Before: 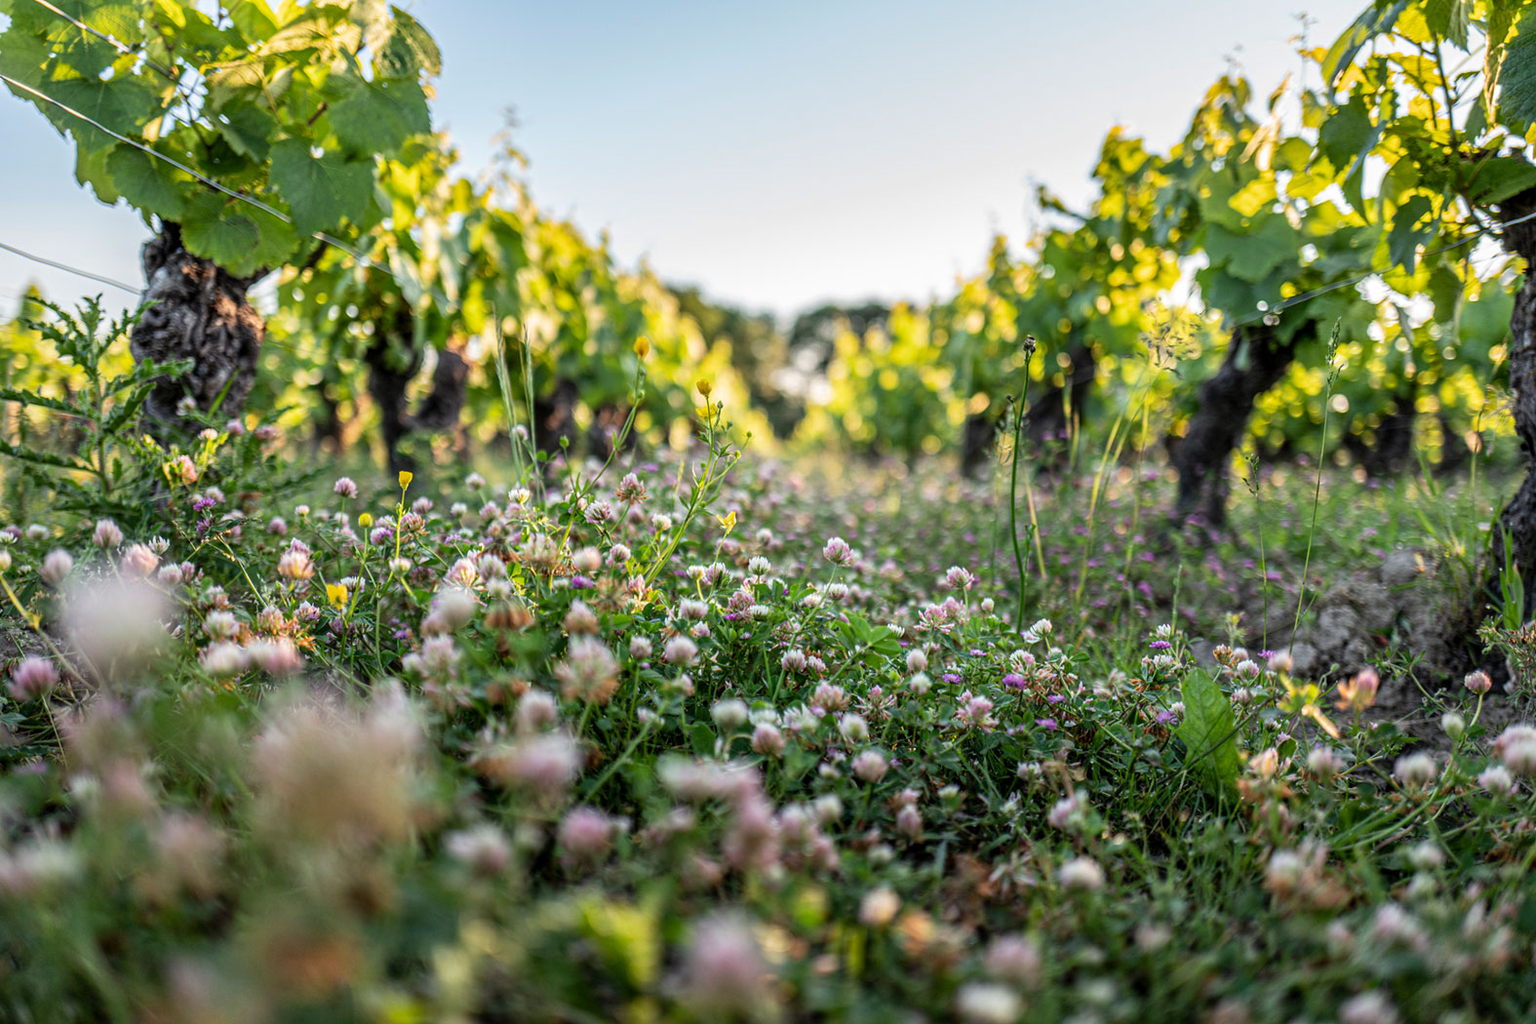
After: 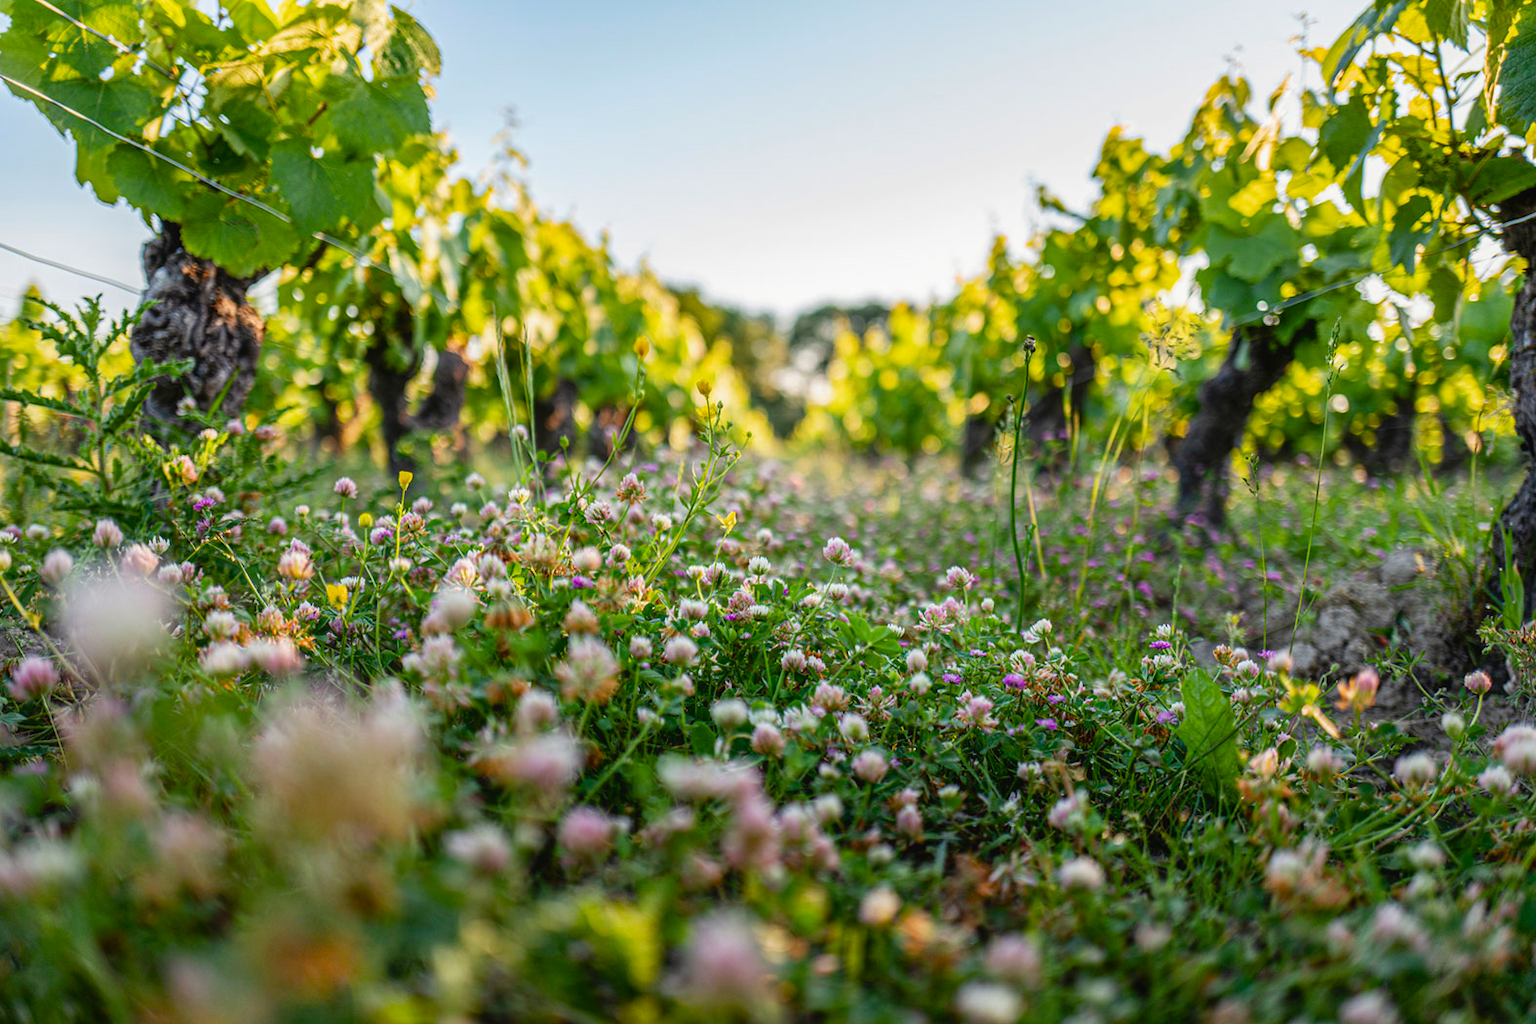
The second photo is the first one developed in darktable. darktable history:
color balance rgb: perceptual saturation grading › global saturation 35%, perceptual saturation grading › highlights -30%, perceptual saturation grading › shadows 35%, perceptual brilliance grading › global brilliance 3%, perceptual brilliance grading › highlights -3%, perceptual brilliance grading › shadows 3%
contrast equalizer: octaves 7, y [[0.6 ×6], [0.55 ×6], [0 ×6], [0 ×6], [0 ×6]], mix -0.2
